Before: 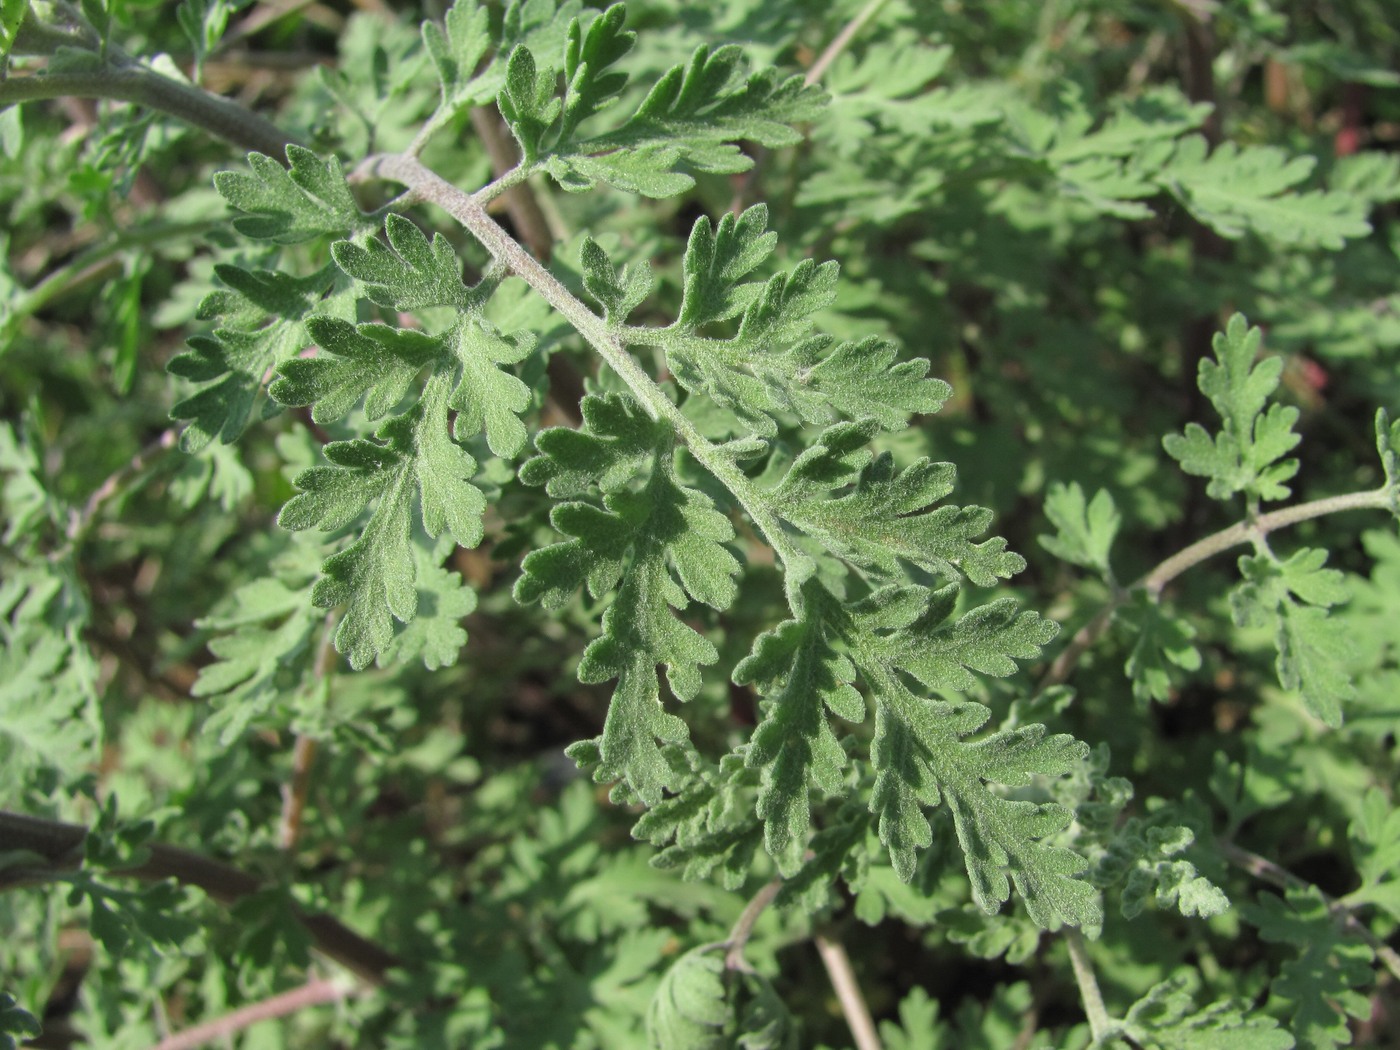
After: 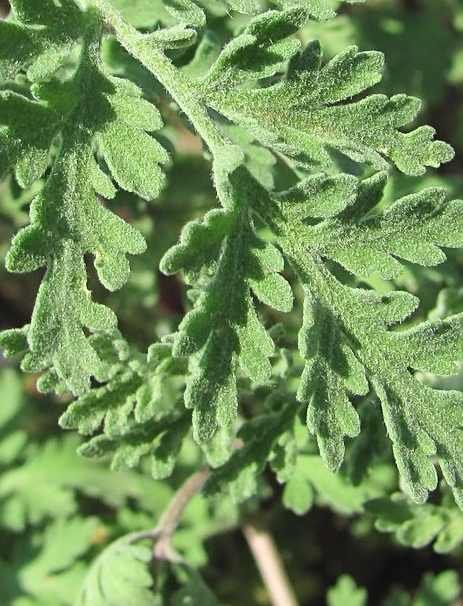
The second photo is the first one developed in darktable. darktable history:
sharpen: on, module defaults
shadows and highlights: soften with gaussian
color correction: highlights a* -0.137, highlights b* 0.137
contrast brightness saturation: contrast 0.2, brightness 0.16, saturation 0.22
crop: left 40.878%, top 39.176%, right 25.993%, bottom 3.081%
